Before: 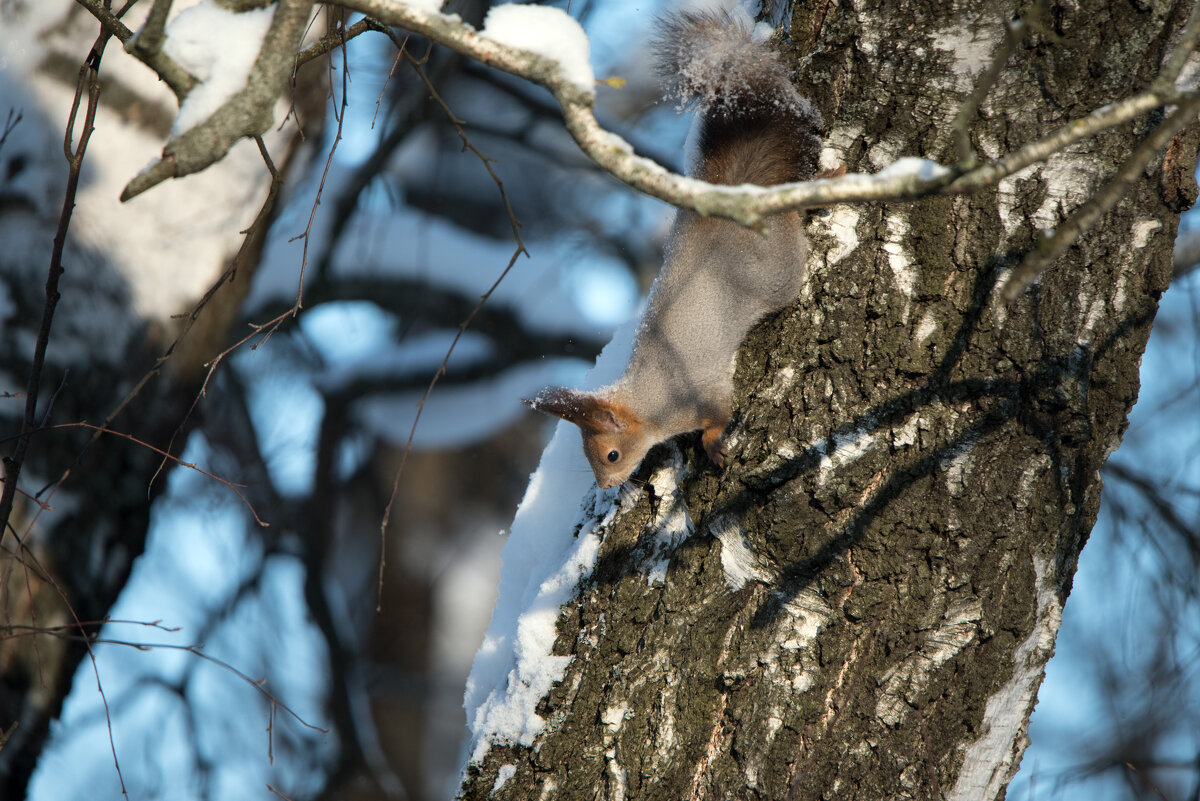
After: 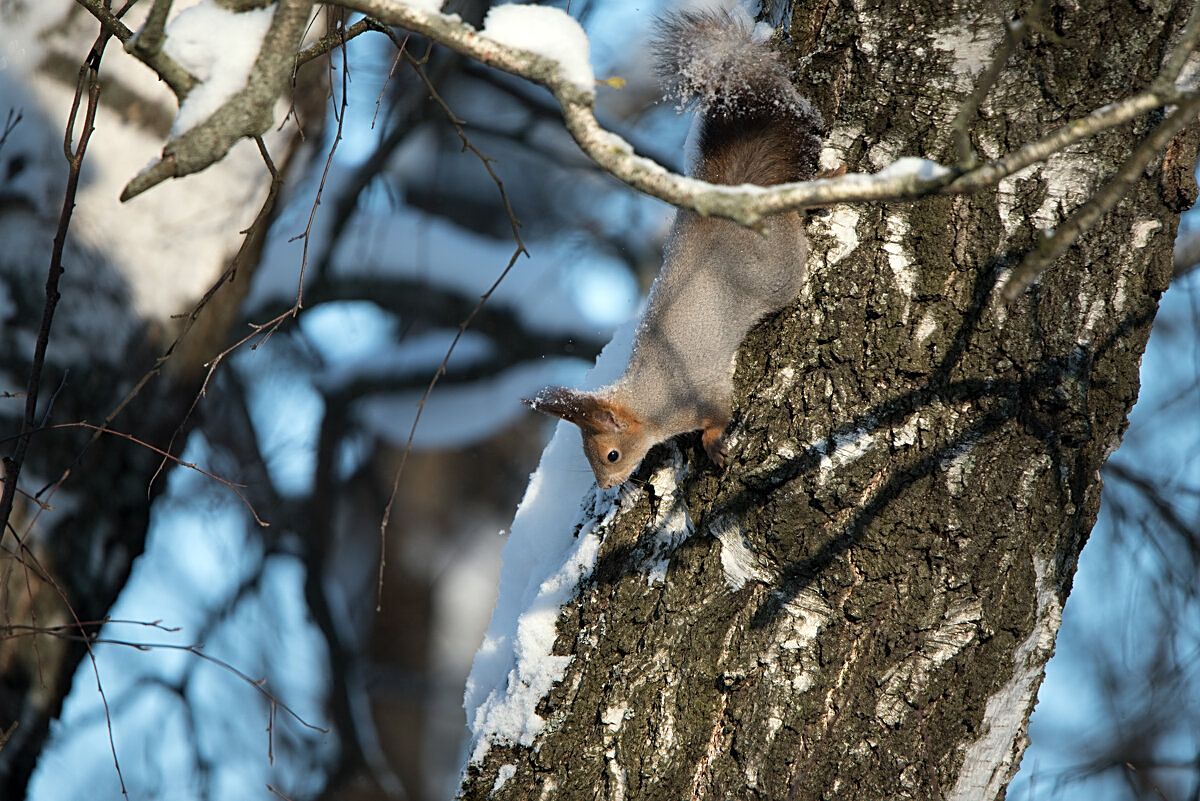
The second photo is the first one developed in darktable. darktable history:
sharpen: amount 0.556
